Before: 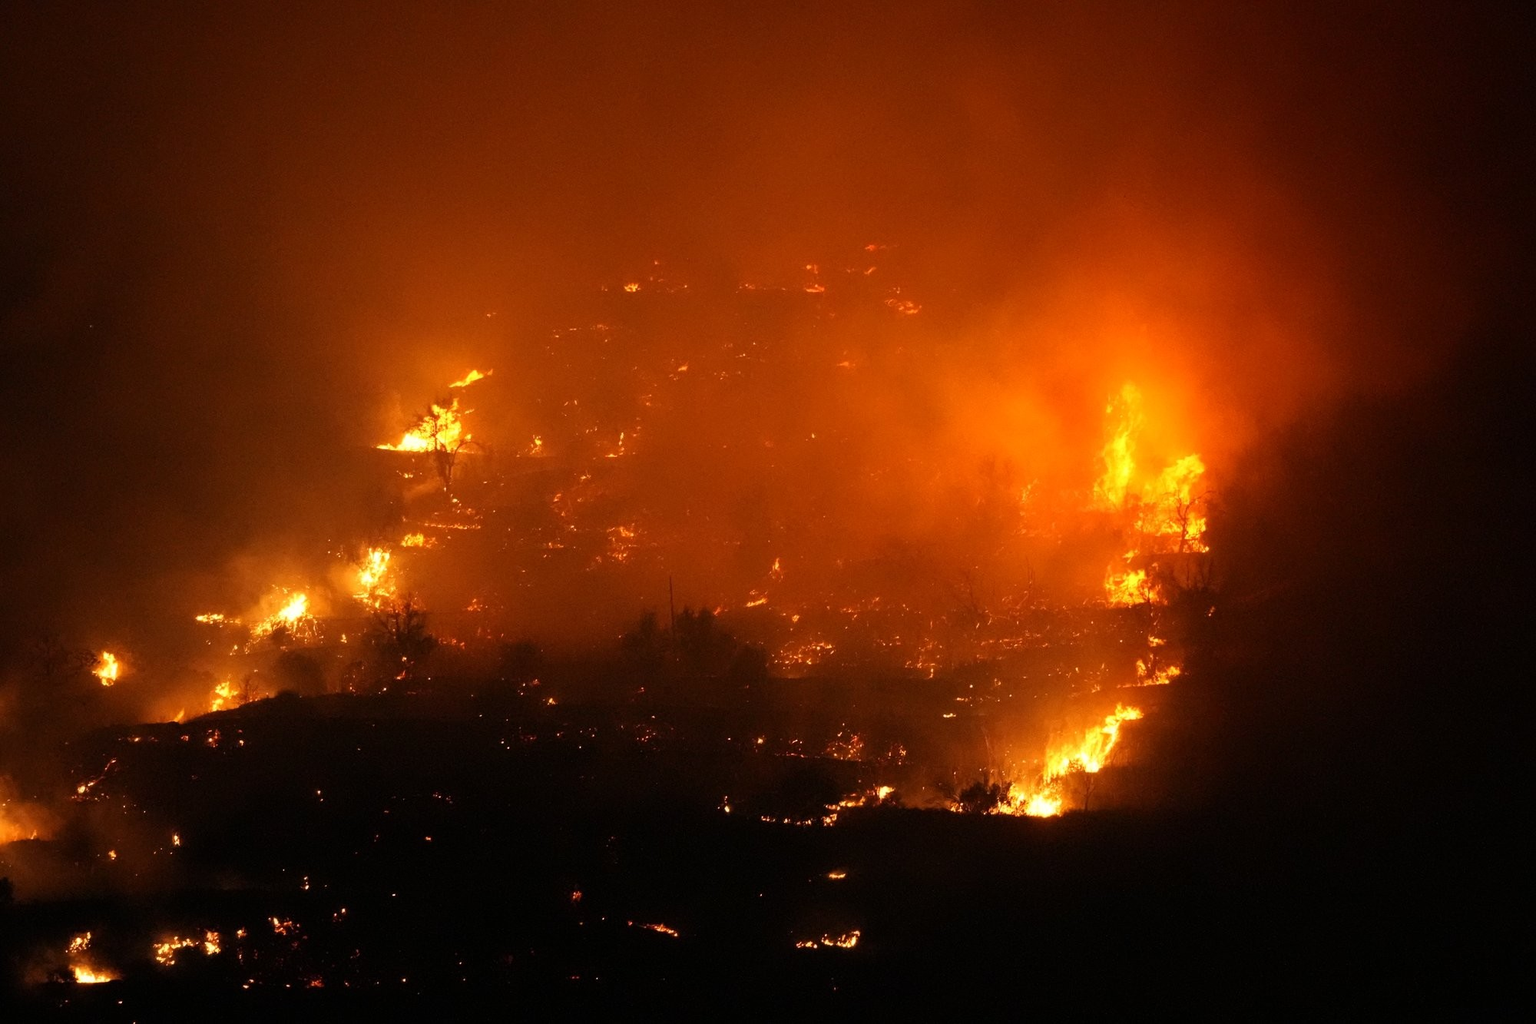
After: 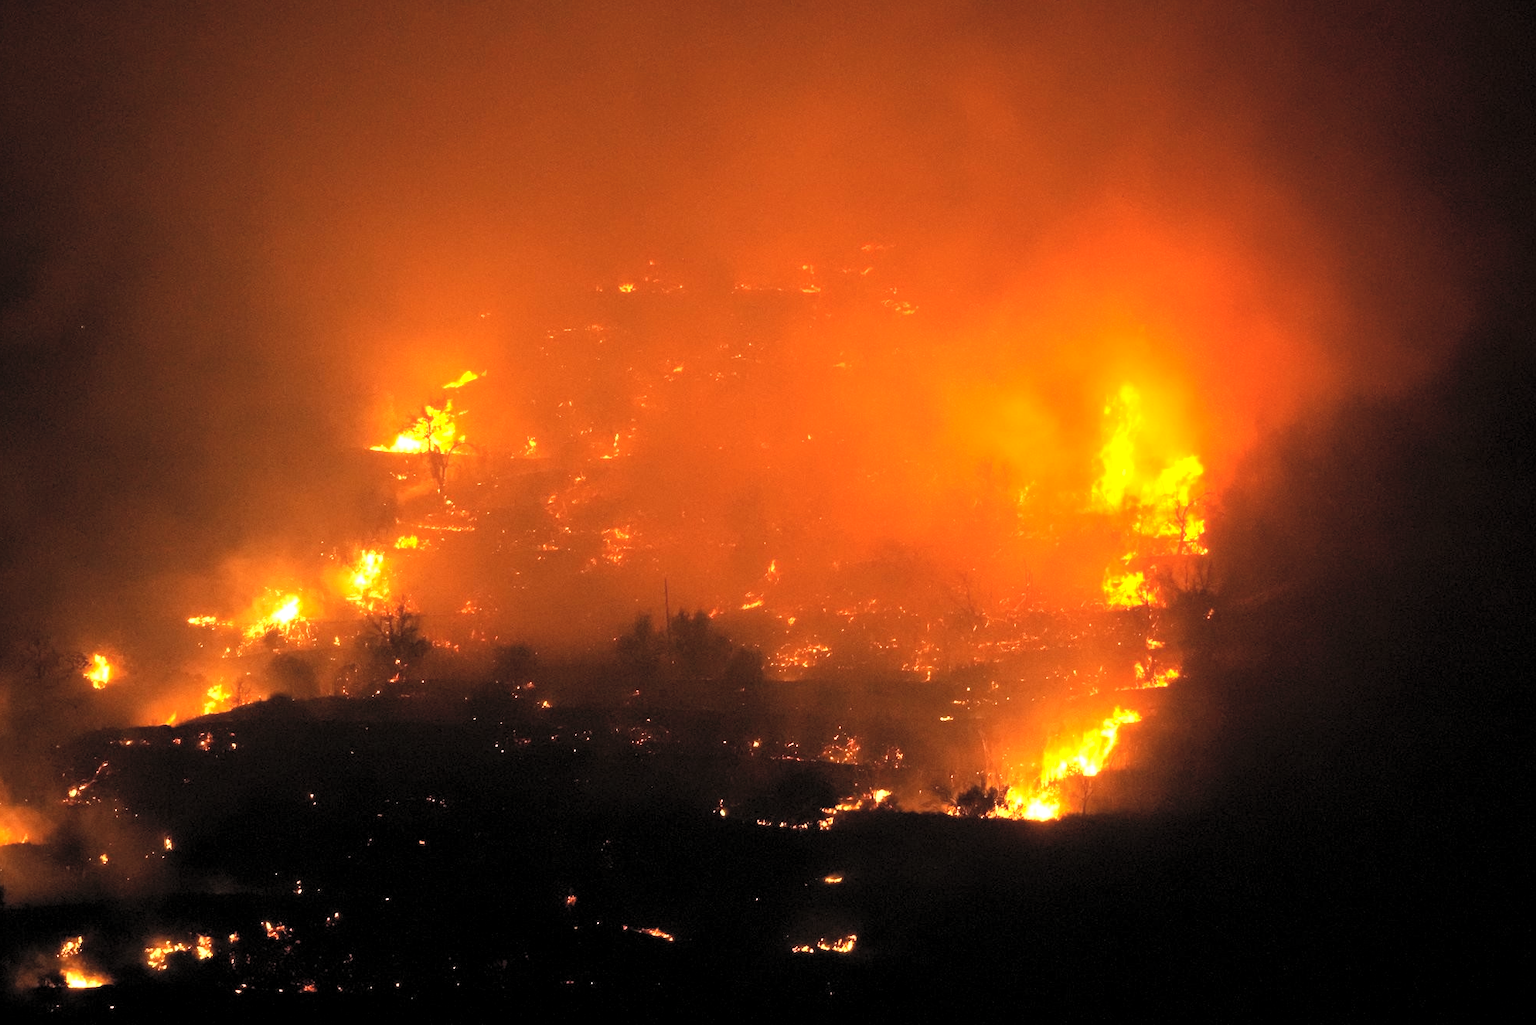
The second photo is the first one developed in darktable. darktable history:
exposure: exposure 0.197 EV, compensate highlight preservation false
levels: levels [0.052, 0.496, 0.908]
contrast brightness saturation: contrast 0.1, brightness 0.3, saturation 0.14
crop and rotate: left 0.614%, top 0.179%, bottom 0.309%
